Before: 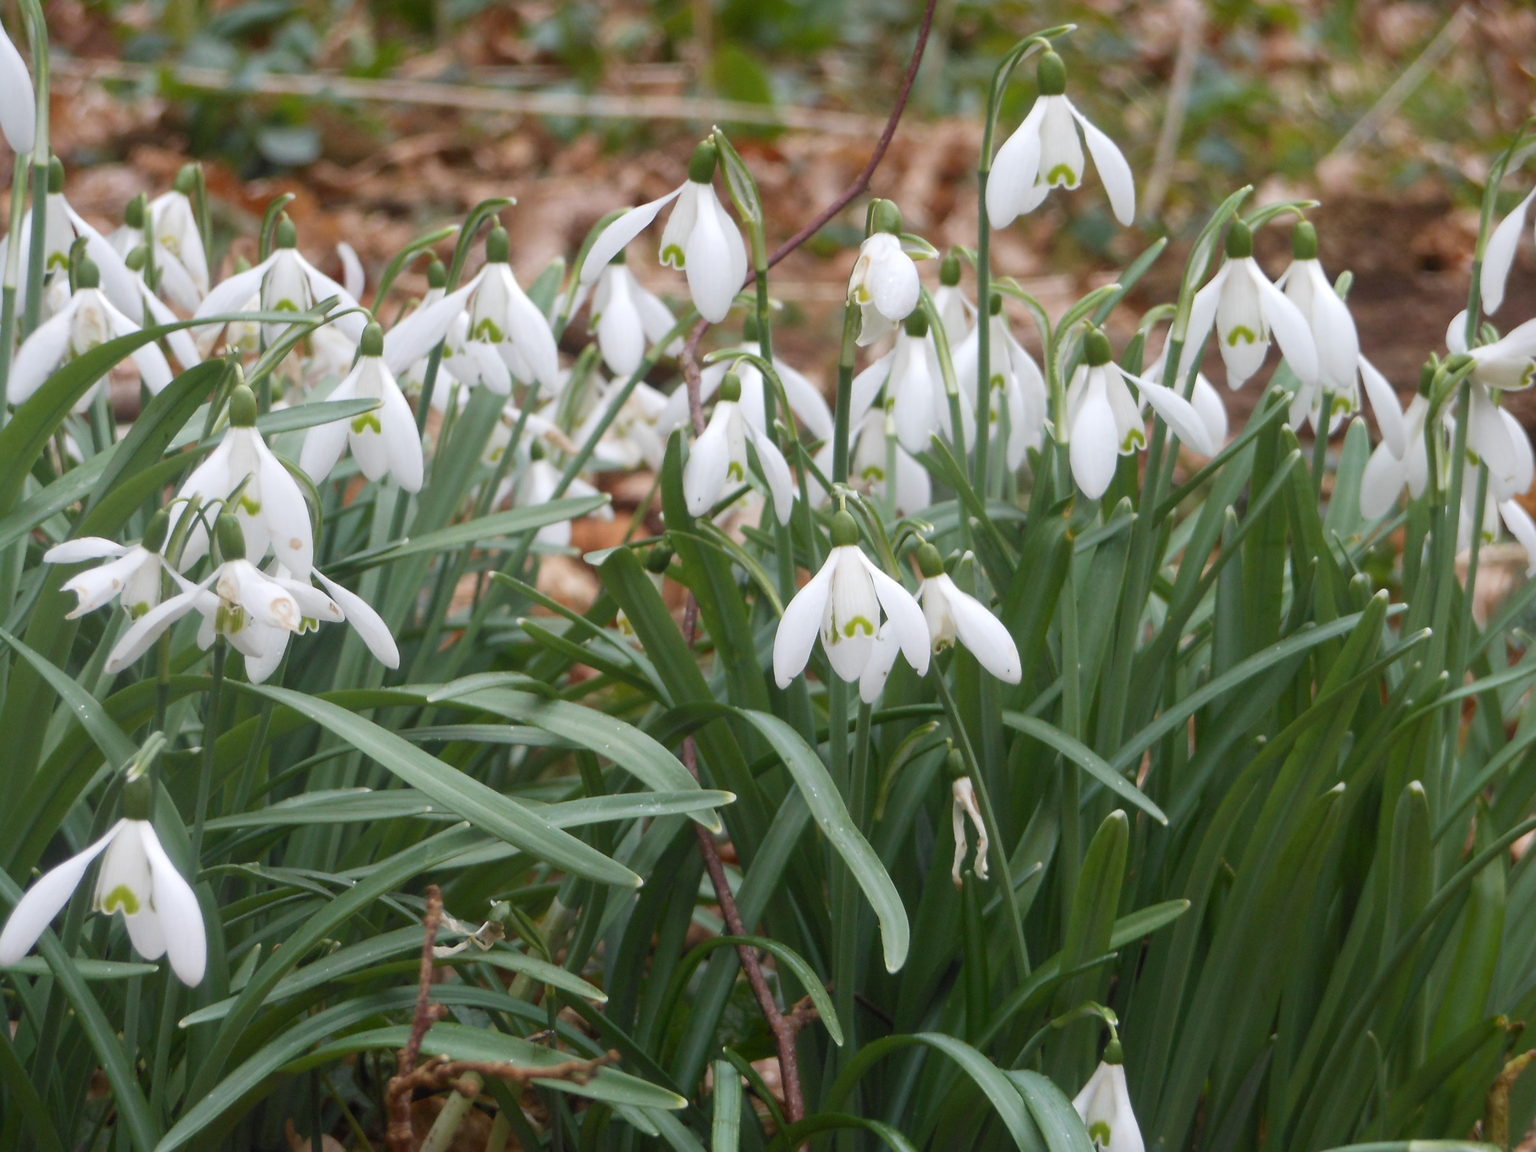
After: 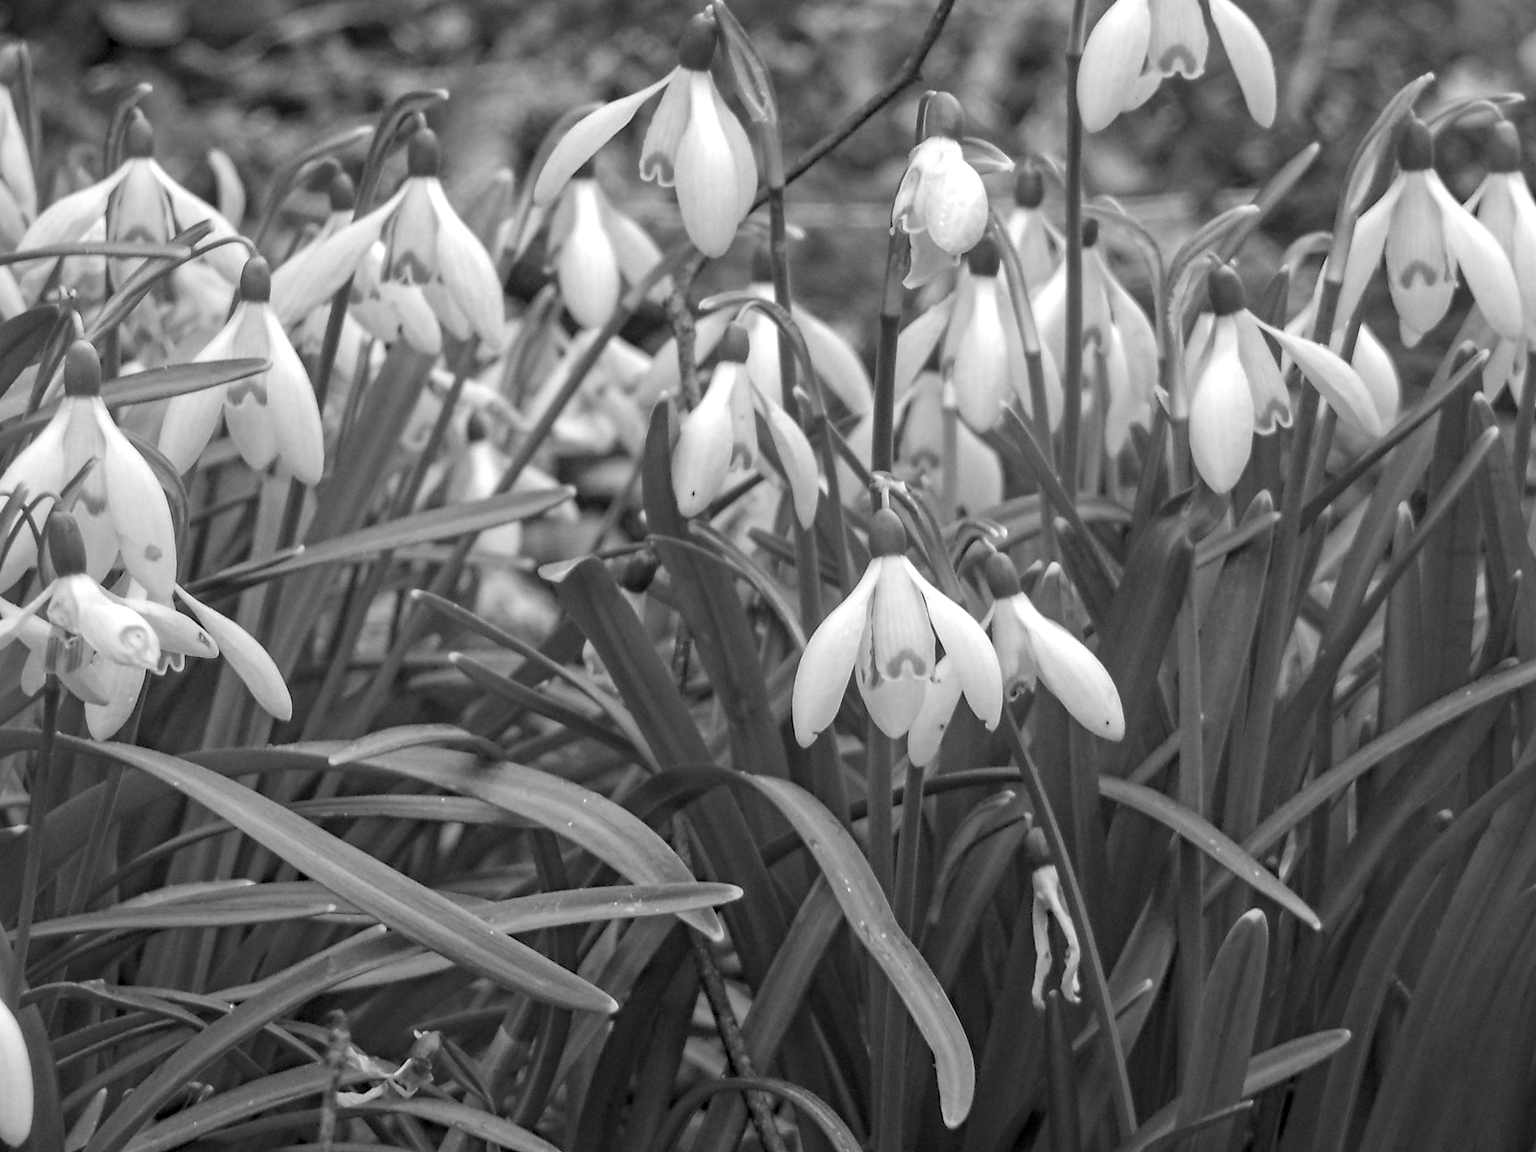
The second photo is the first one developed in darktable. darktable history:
crop and rotate: left 11.831%, top 11.346%, right 13.429%, bottom 13.899%
monochrome: on, module defaults
haze removal: strength 0.5, distance 0.43, compatibility mode true, adaptive false
local contrast: on, module defaults
